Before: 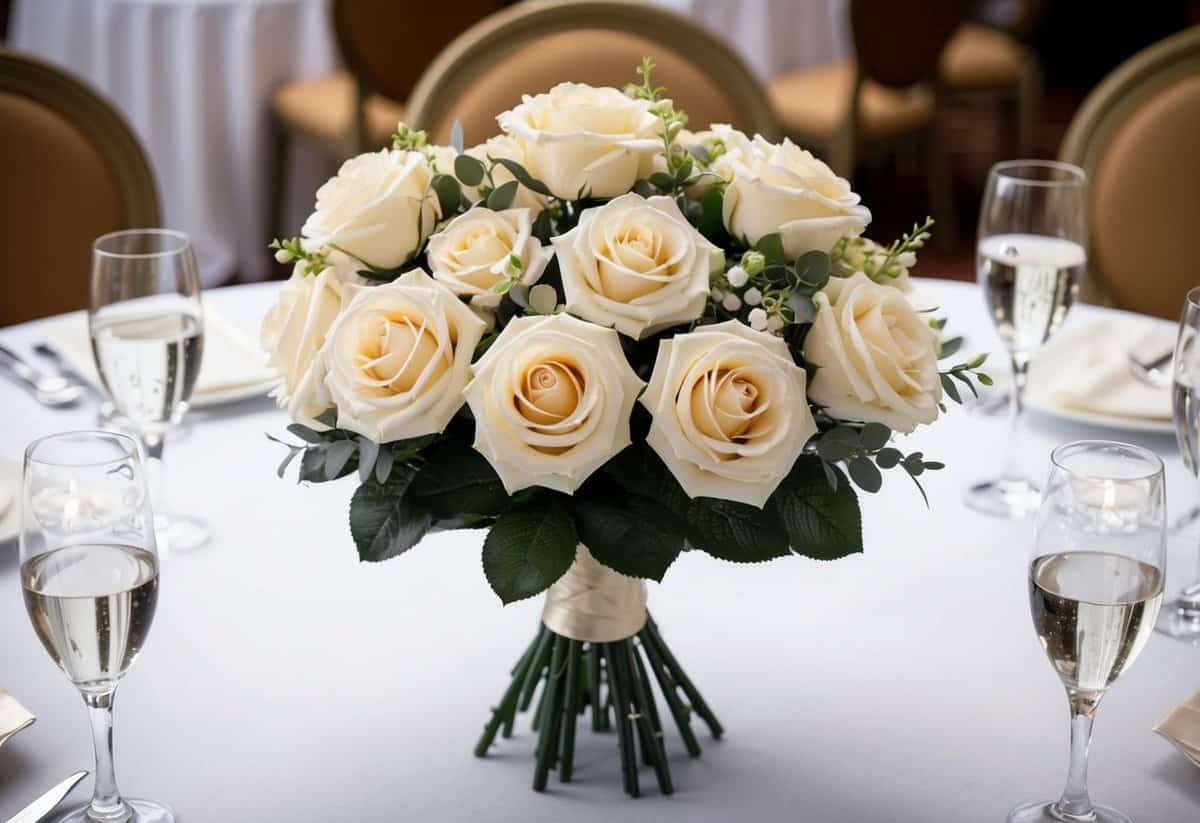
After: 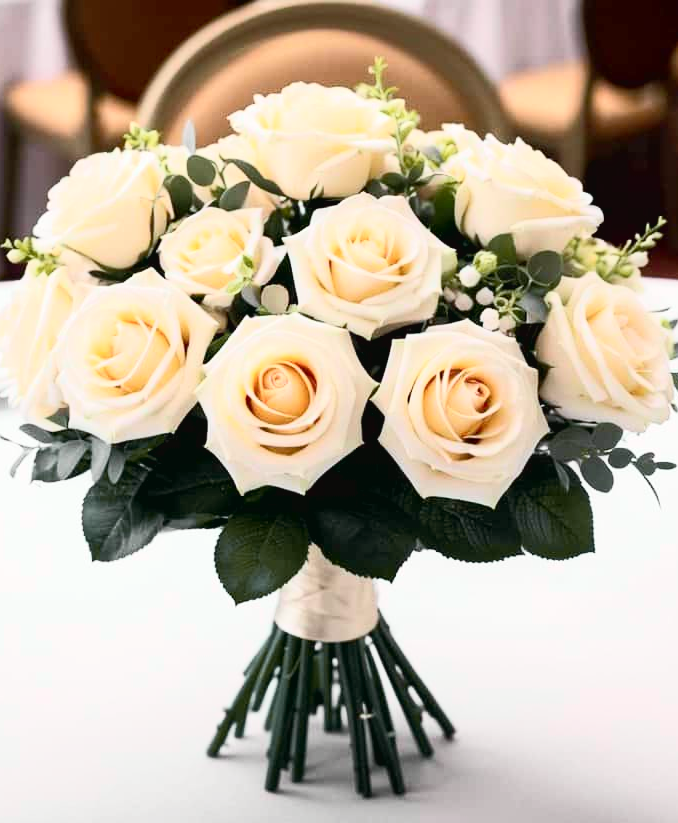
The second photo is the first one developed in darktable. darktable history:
tone curve: curves: ch0 [(0, 0.026) (0.172, 0.194) (0.398, 0.437) (0.469, 0.544) (0.612, 0.741) (0.845, 0.926) (1, 0.968)]; ch1 [(0, 0) (0.437, 0.453) (0.472, 0.467) (0.502, 0.502) (0.531, 0.537) (0.574, 0.583) (0.617, 0.64) (0.699, 0.749) (0.859, 0.919) (1, 1)]; ch2 [(0, 0) (0.33, 0.301) (0.421, 0.443) (0.476, 0.502) (0.511, 0.504) (0.553, 0.55) (0.595, 0.586) (0.664, 0.664) (1, 1)], color space Lab, independent channels, preserve colors none
levels: levels [0, 0.499, 1]
crop and rotate: left 22.366%, right 21.064%
exposure: black level correction 0.005, exposure 0.41 EV, compensate highlight preservation false
